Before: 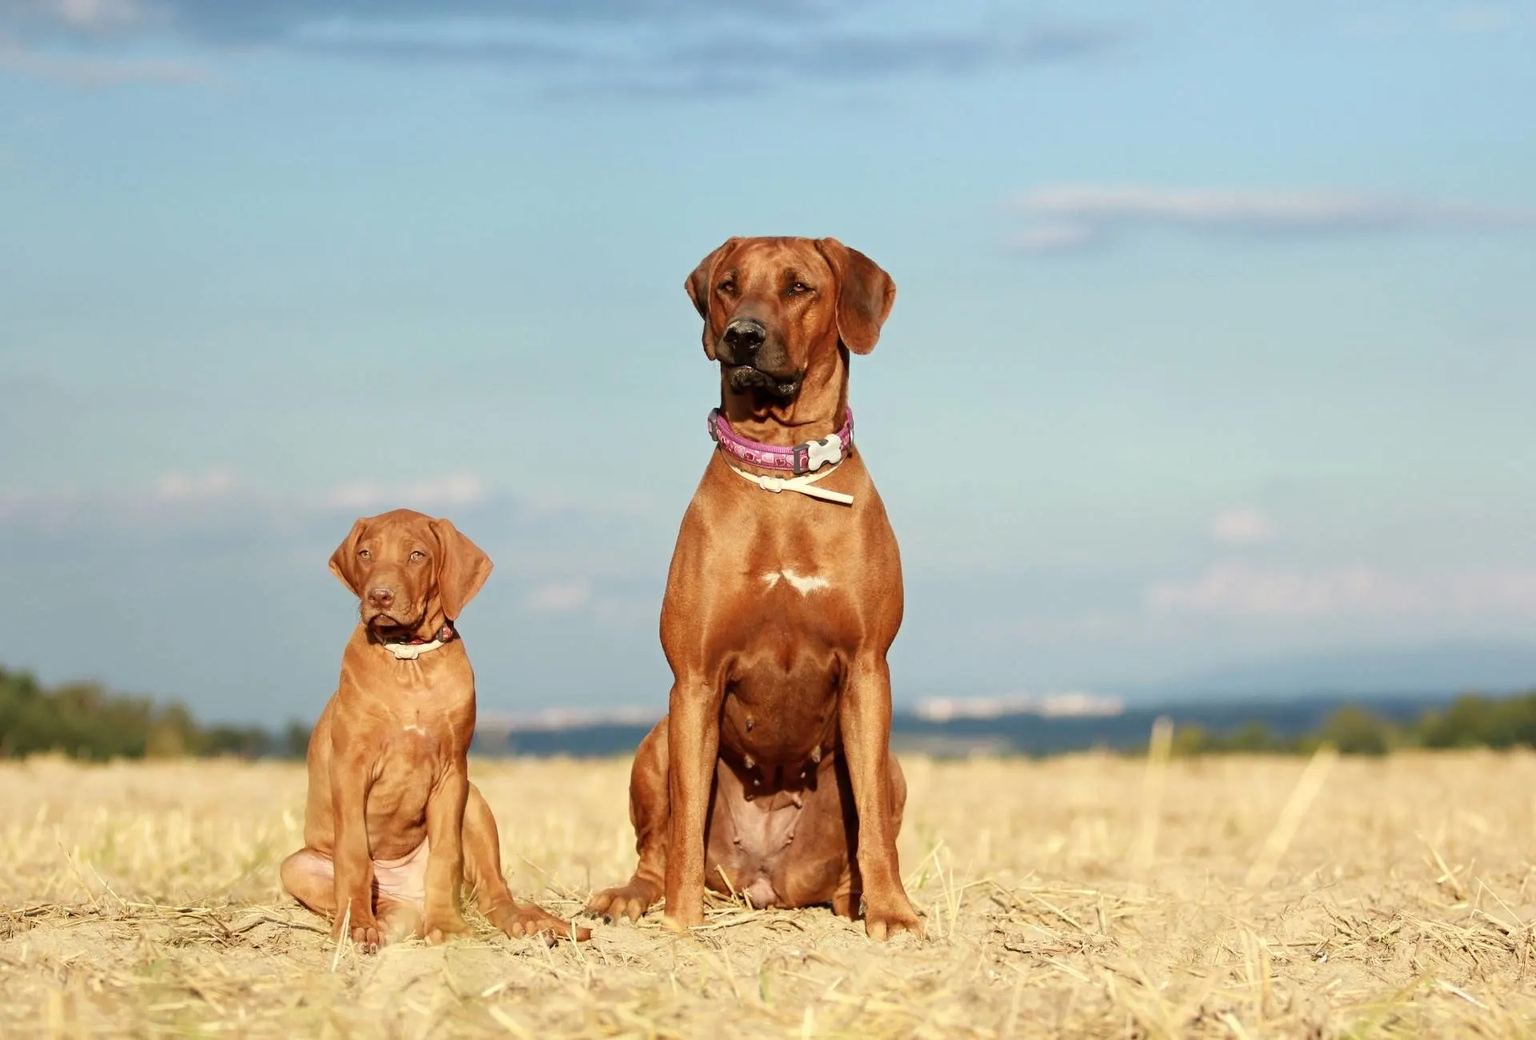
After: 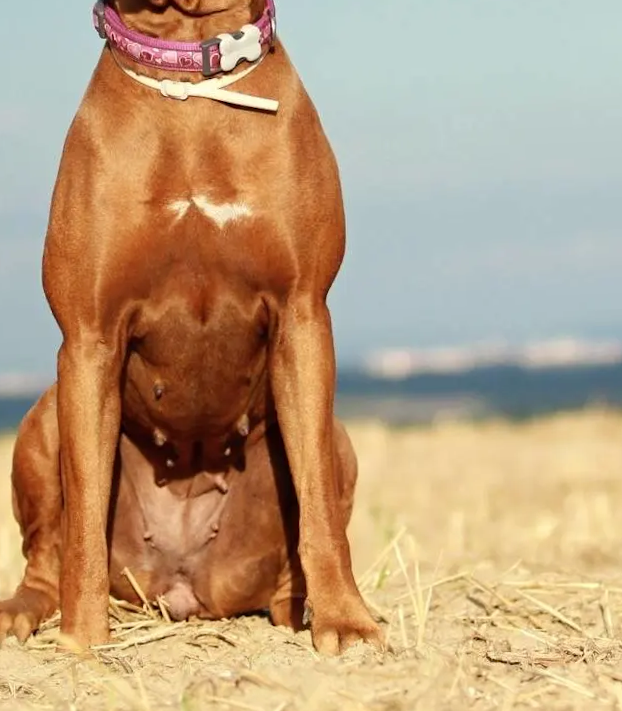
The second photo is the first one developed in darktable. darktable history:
rotate and perspective: rotation -2°, crop left 0.022, crop right 0.978, crop top 0.049, crop bottom 0.951
crop: left 40.878%, top 39.176%, right 25.993%, bottom 3.081%
